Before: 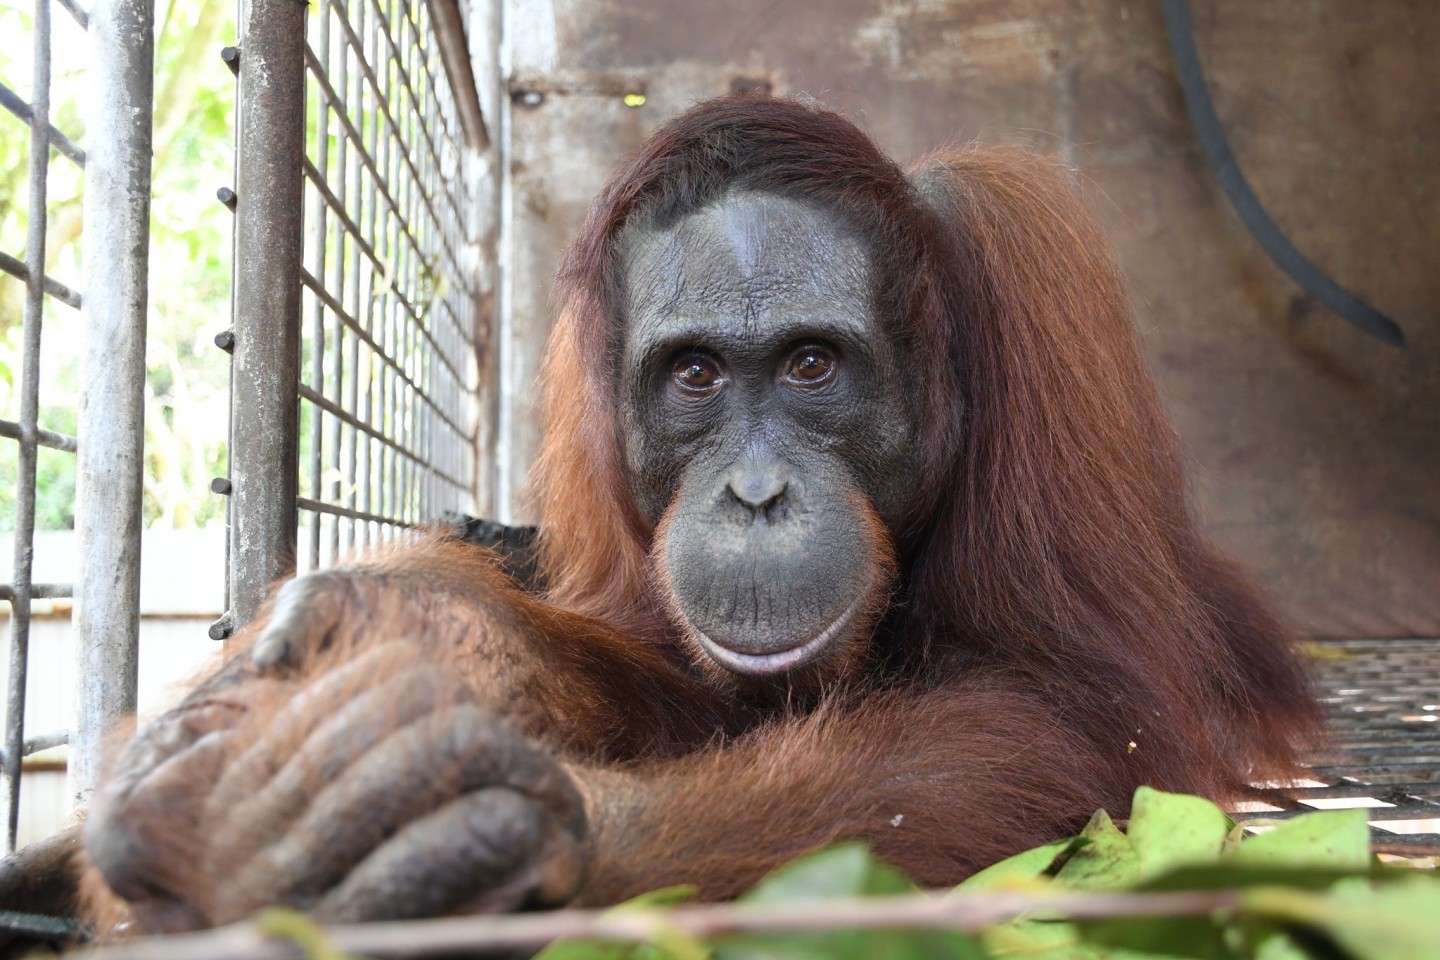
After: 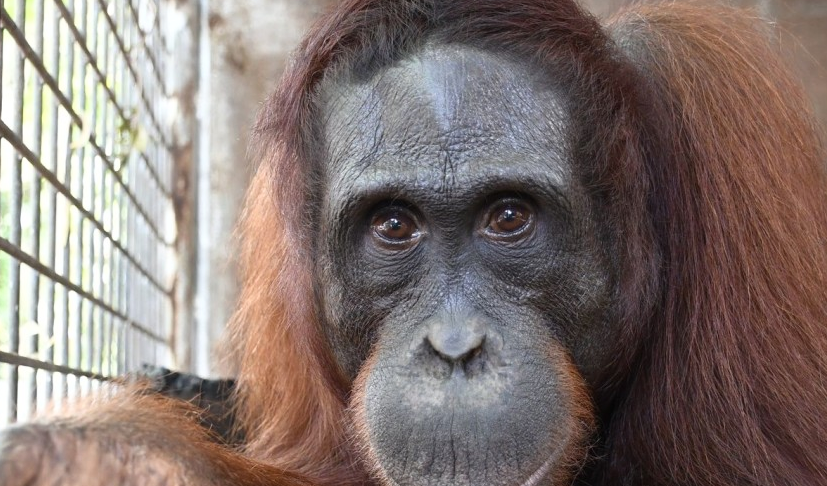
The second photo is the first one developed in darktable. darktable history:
shadows and highlights: shadows -1.42, highlights 41.21
crop: left 21.014%, top 15.323%, right 21.516%, bottom 34.023%
